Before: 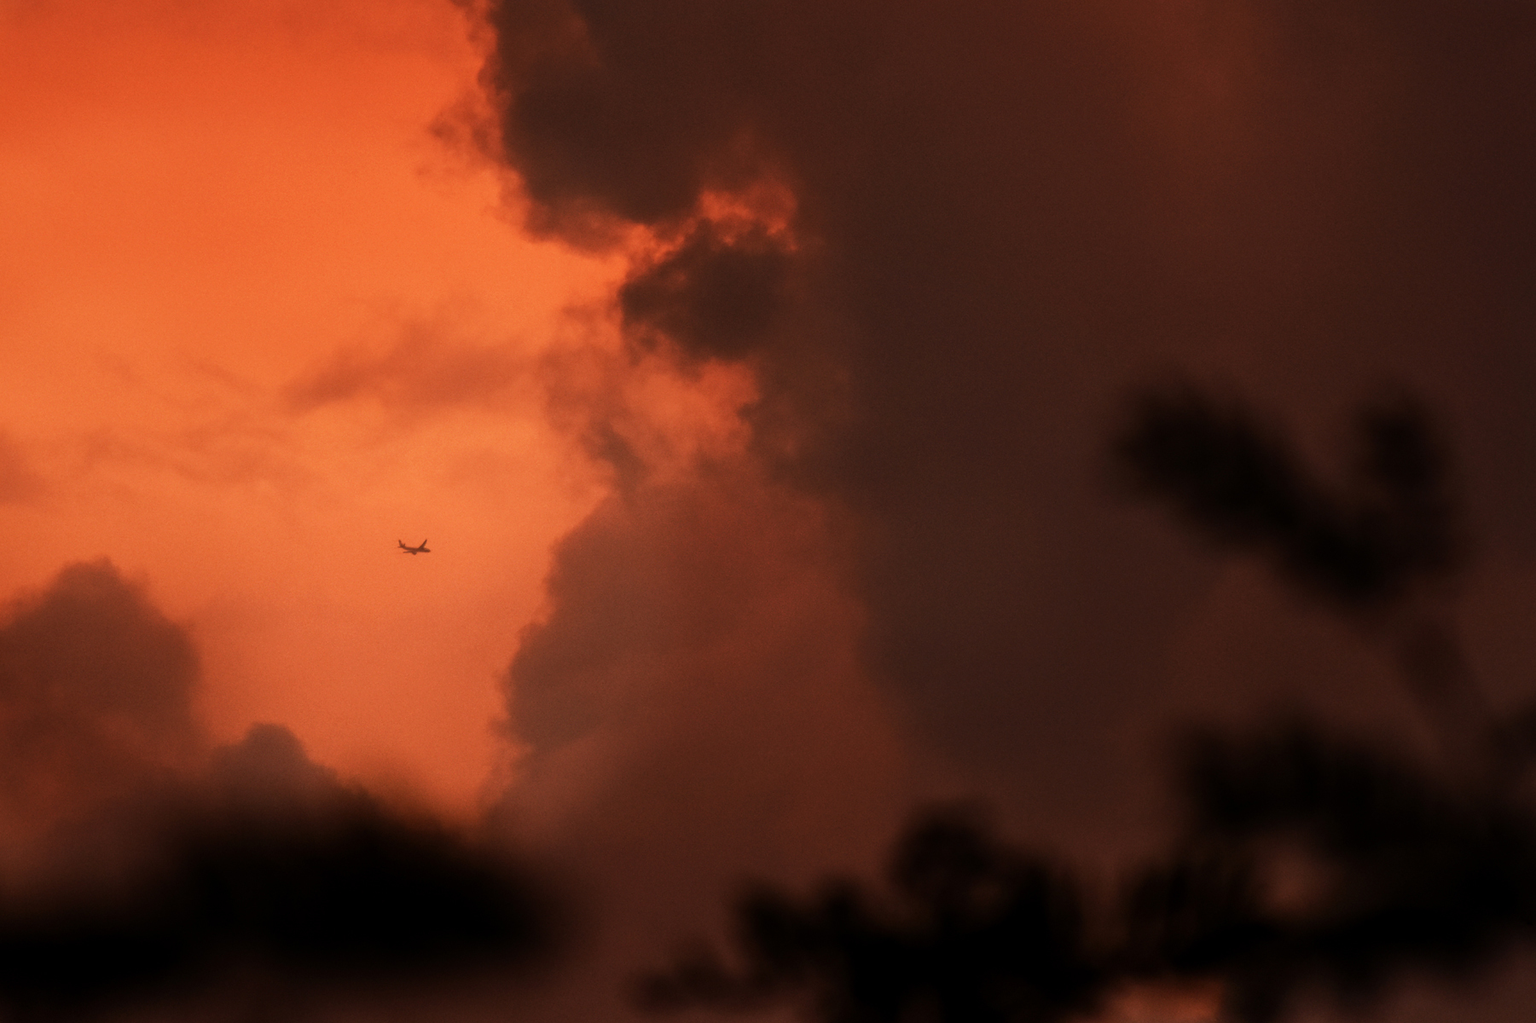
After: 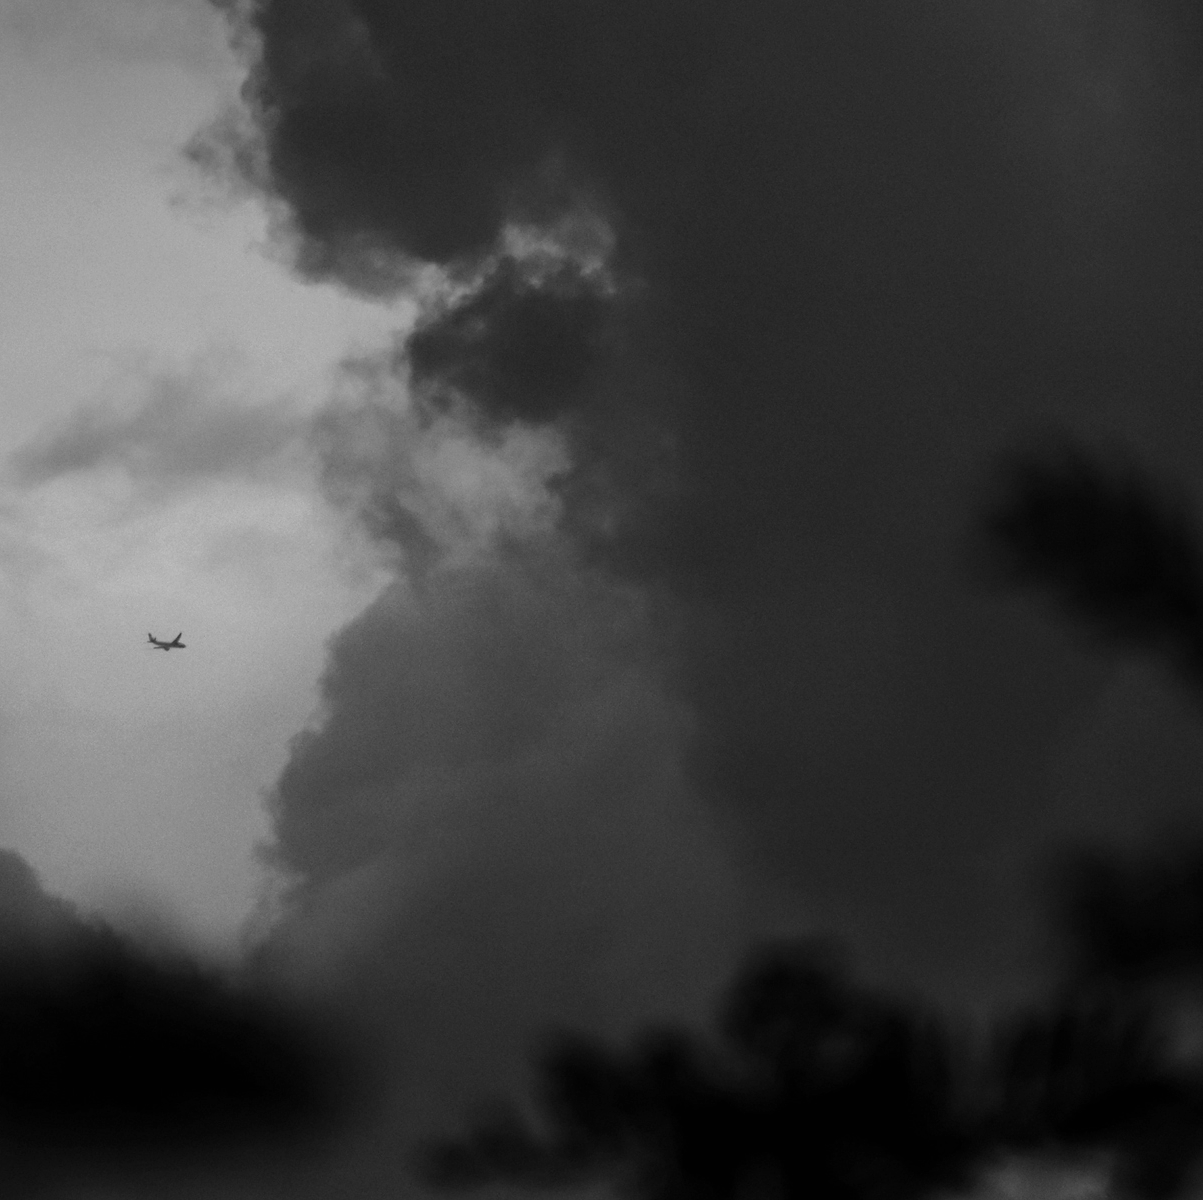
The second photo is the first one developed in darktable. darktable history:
crop and rotate: left 17.732%, right 15.423%
exposure: black level correction 0, exposure 0.5 EV, compensate highlight preservation false
monochrome: a 32, b 64, size 2.3
white balance: red 0.925, blue 1.046
haze removal: strength 0.29, distance 0.25, compatibility mode true, adaptive false
